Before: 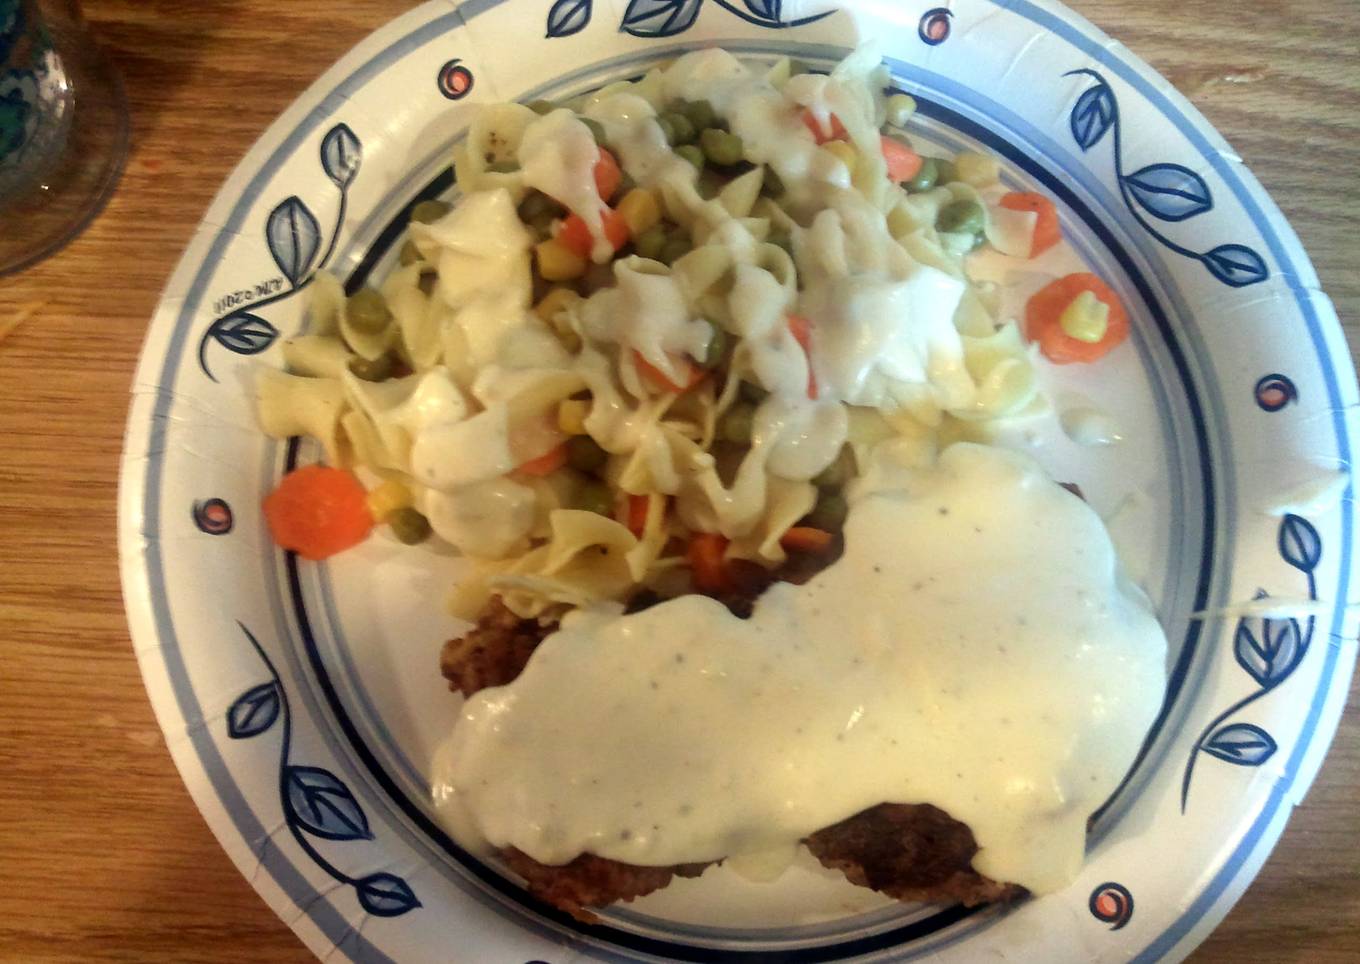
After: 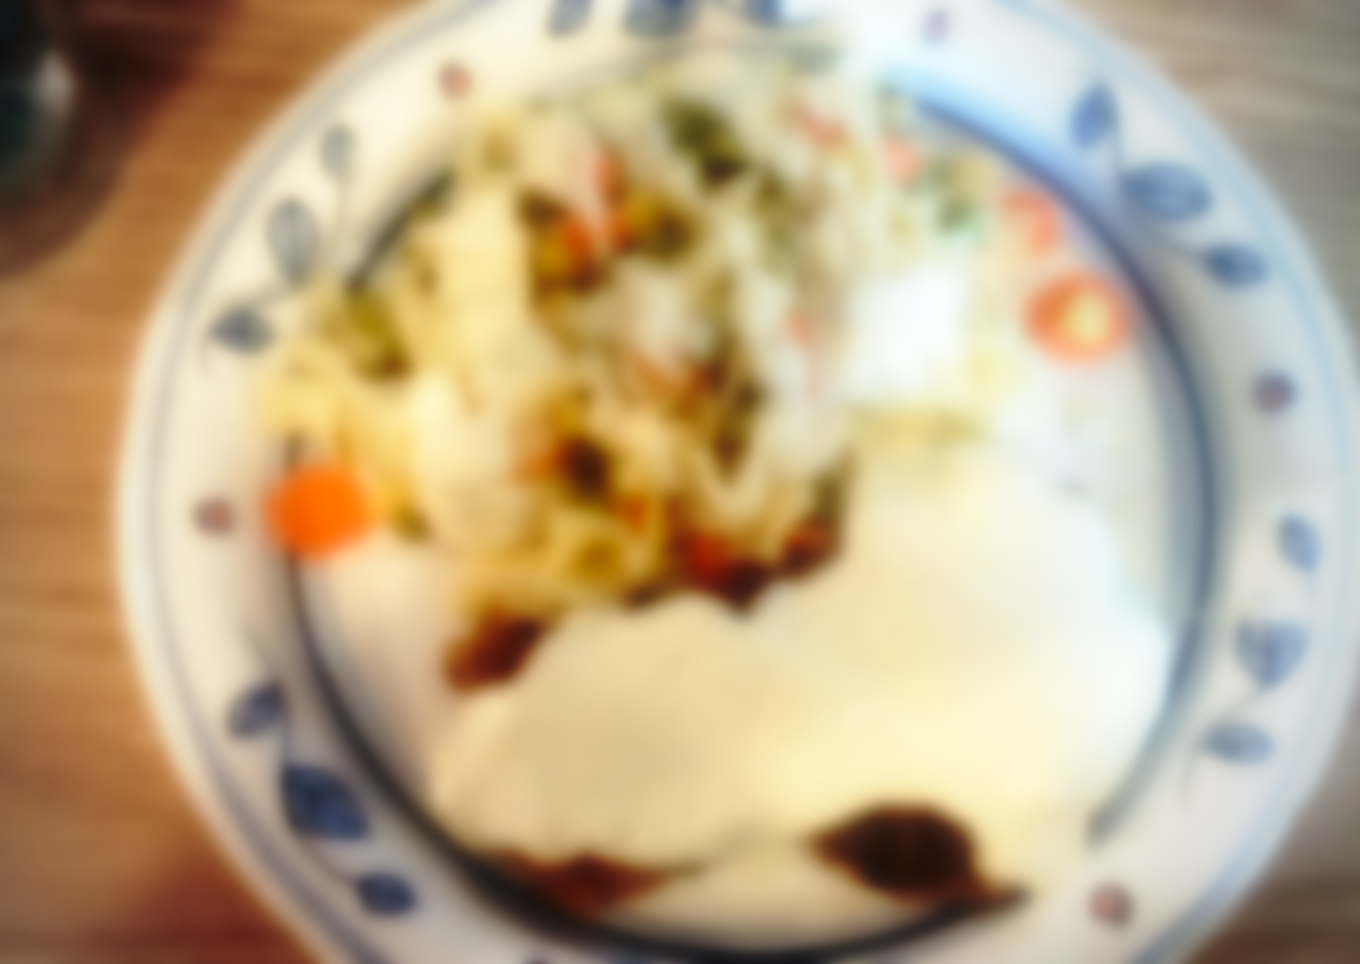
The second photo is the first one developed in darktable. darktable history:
base curve: curves: ch0 [(0, 0) (0.028, 0.03) (0.121, 0.232) (0.46, 0.748) (0.859, 0.968) (1, 1)], preserve colors none
lowpass: on, module defaults
sharpen: on, module defaults
vignetting: fall-off start 71.74%
